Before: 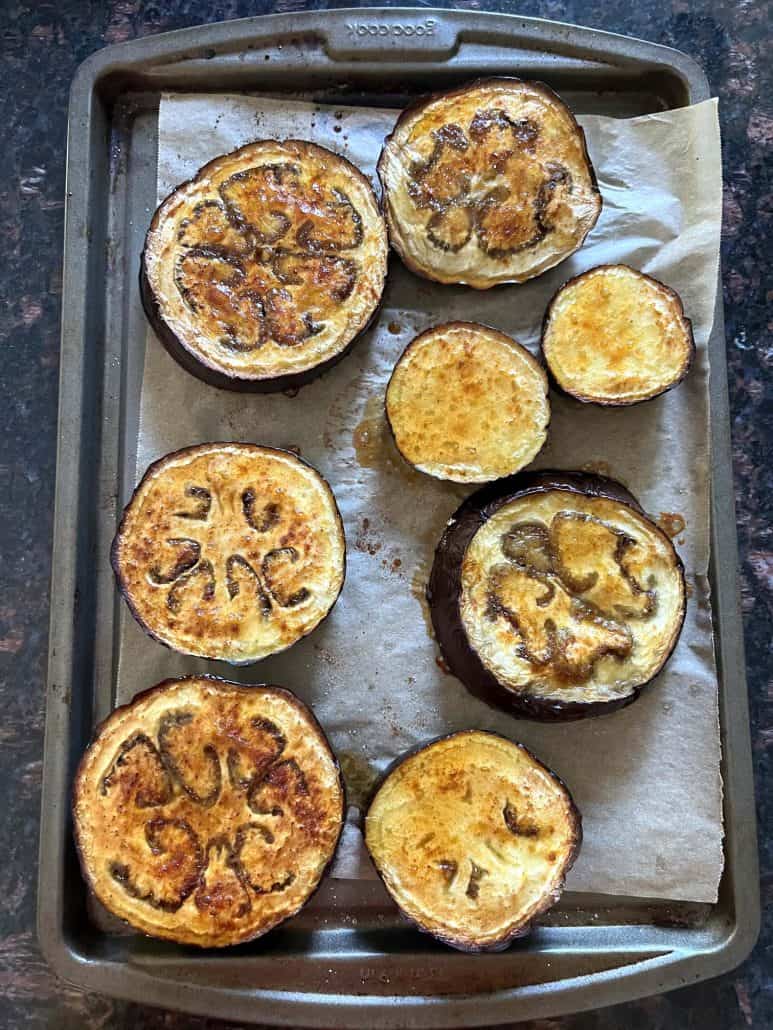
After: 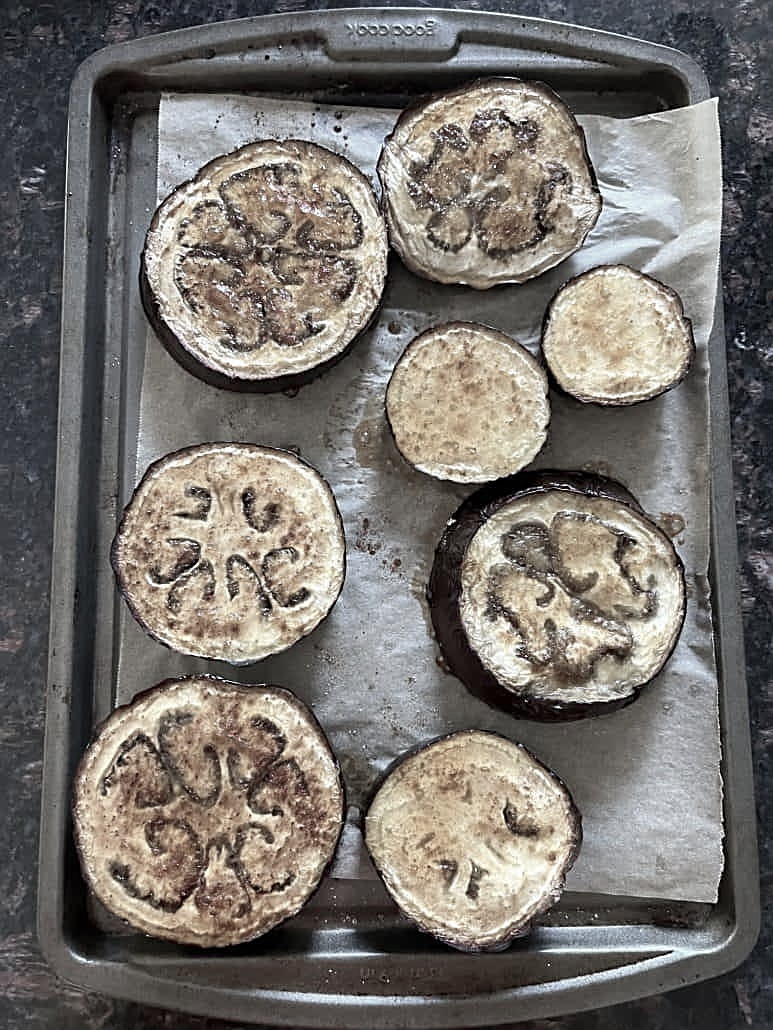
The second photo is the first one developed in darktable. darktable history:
color zones: curves: ch1 [(0, 0.34) (0.143, 0.164) (0.286, 0.152) (0.429, 0.176) (0.571, 0.173) (0.714, 0.188) (0.857, 0.199) (1, 0.34)]
sharpen: on, module defaults
